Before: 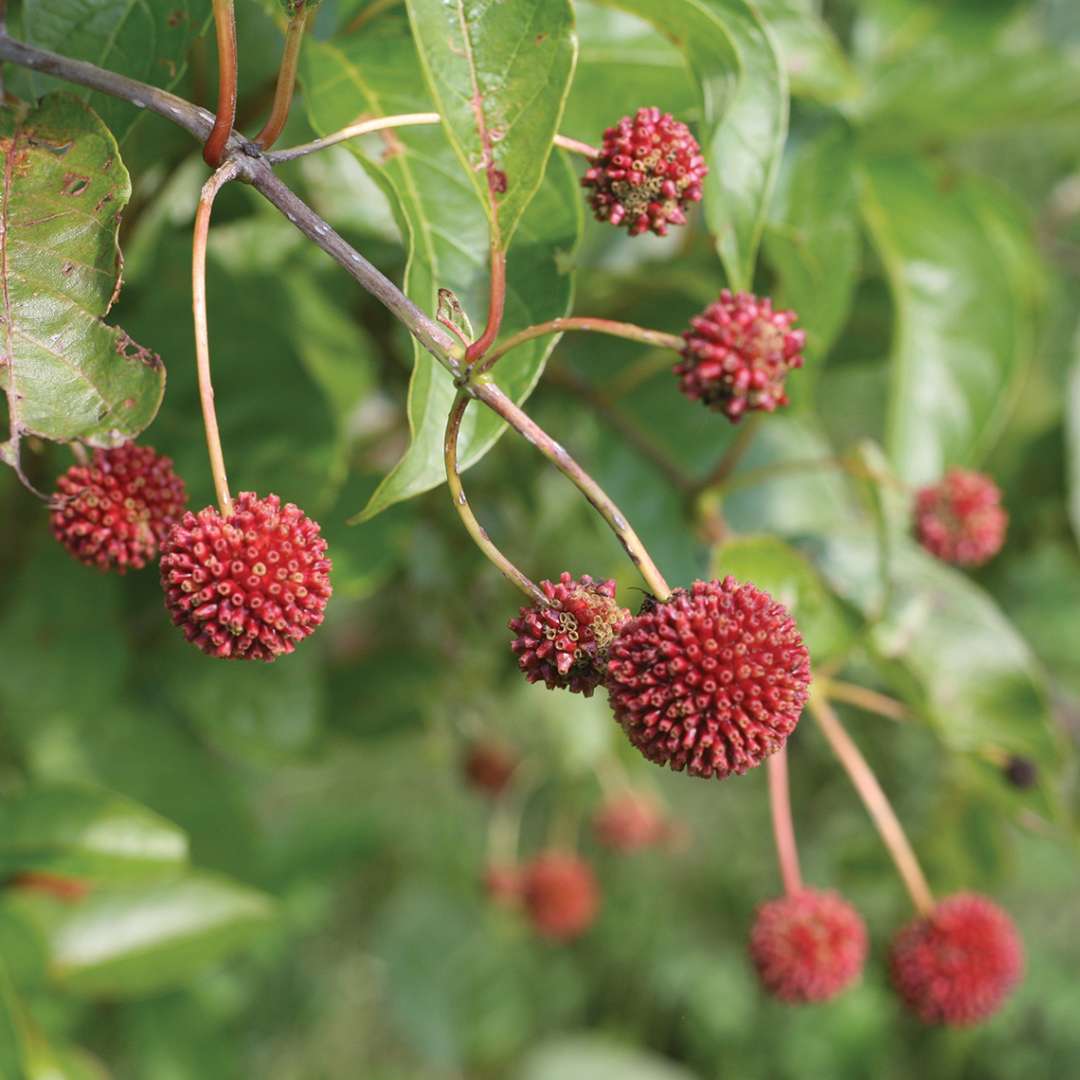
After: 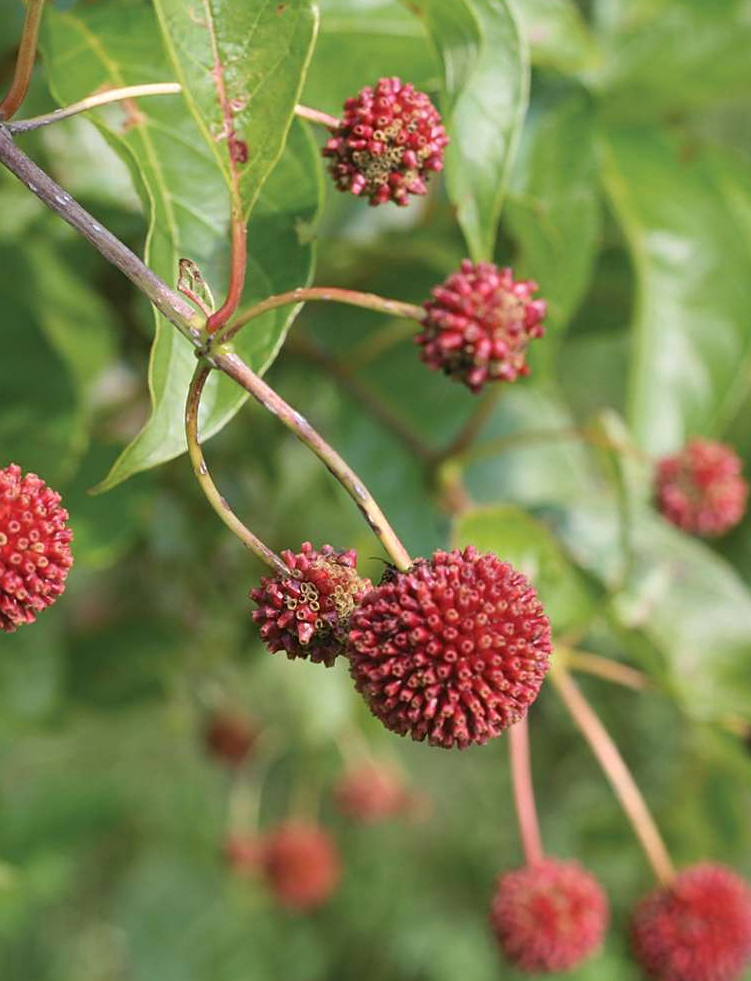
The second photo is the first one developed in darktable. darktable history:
crop and rotate: left 24.034%, top 2.838%, right 6.406%, bottom 6.299%
sharpen: amount 0.2
velvia: strength 6%
